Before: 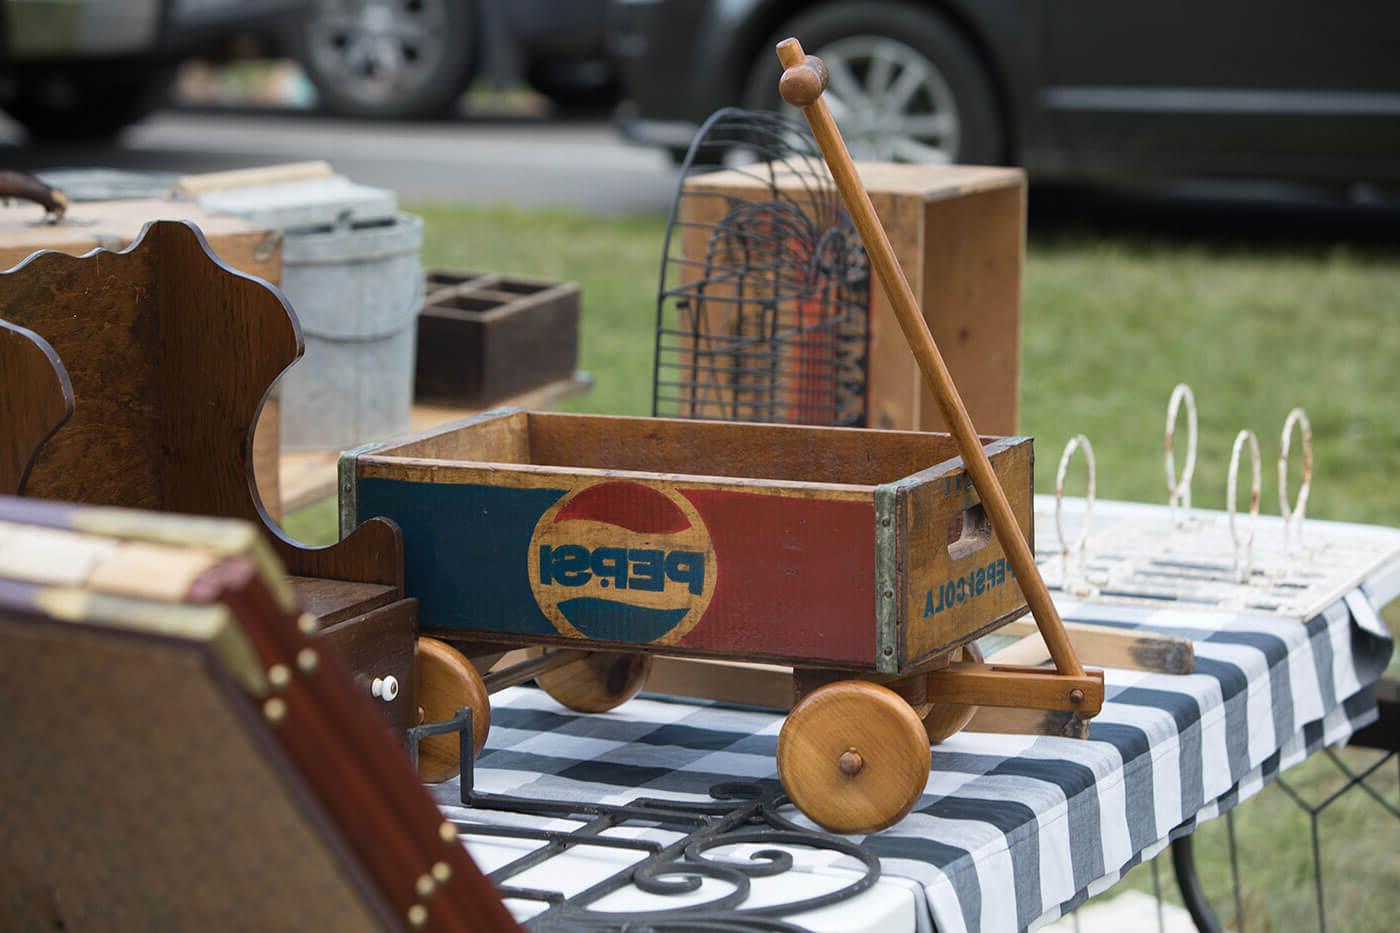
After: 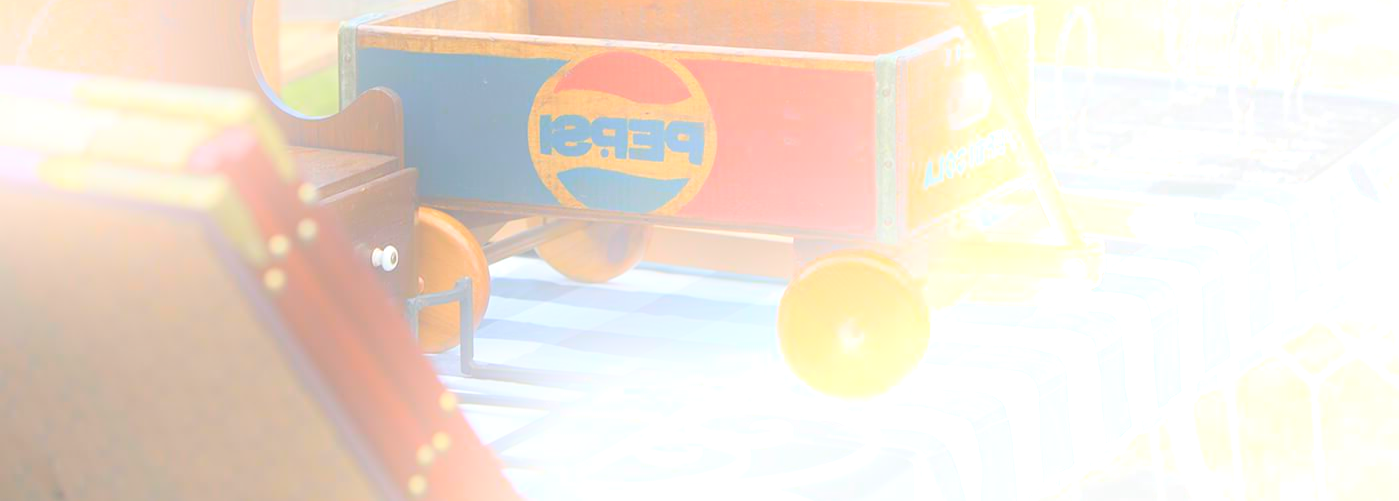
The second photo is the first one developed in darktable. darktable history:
bloom: size 25%, threshold 5%, strength 90%
crop and rotate: top 46.237%
exposure: exposure 0.3 EV, compensate highlight preservation false
